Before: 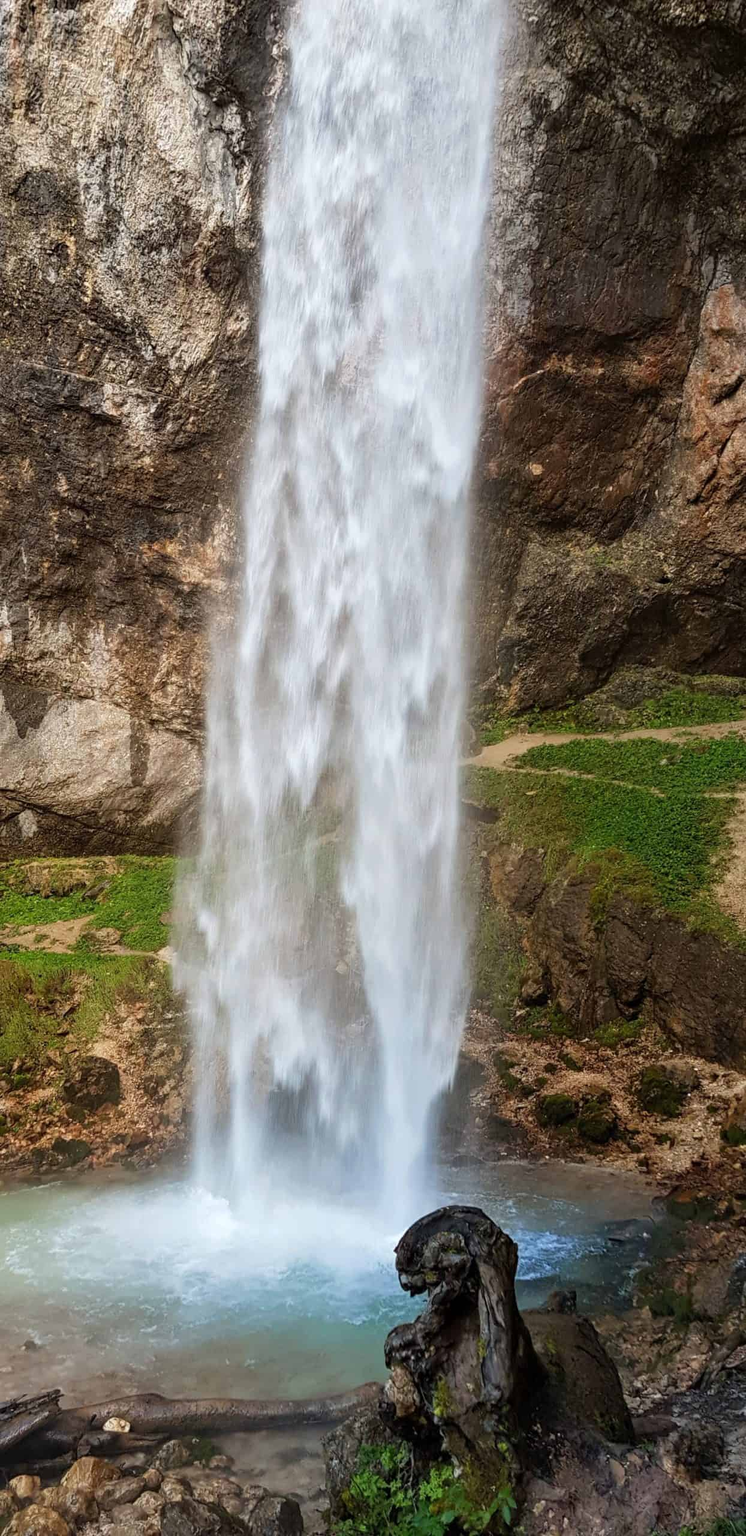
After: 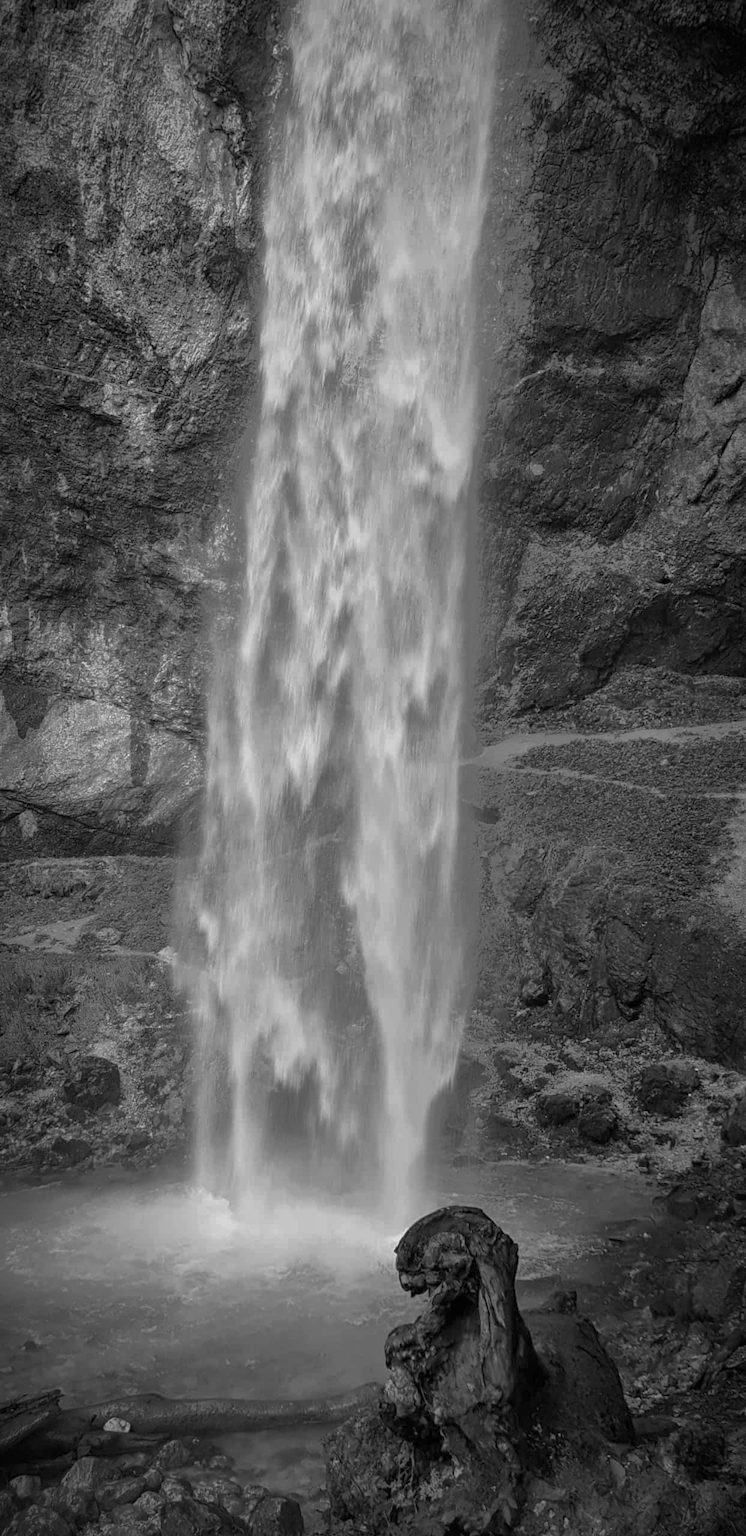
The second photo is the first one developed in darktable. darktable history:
channel mixer: red [0, 0, 0, 1.438, 0, 0, 0], green [0 ×4, 1, 0, 0], blue [0 ×5, 1, 0]
vignetting: fall-off start 67.5%, fall-off radius 67.23%, brightness -0.813, automatic ratio true
vibrance: vibrance 0%
color zones: curves: ch1 [(0, -0.014) (0.143, -0.013) (0.286, -0.013) (0.429, -0.016) (0.571, -0.019) (0.714, -0.015) (0.857, 0.002) (1, -0.014)]
exposure: compensate highlight preservation false
tone mapping: contrast compression 1.36, spatial extent 16.6 | blend: blend mode average, opacity 100%; mask: uniform (no mask)
zone system: zone [-1, 0.149, -1 ×6, 0.928, -1 ×16]
local contrast: mode bilateral grid, contrast 20, coarseness 50, detail 102%, midtone range 0.2
color correction: highlights a* -39.68, highlights b* -40, shadows a* -40, shadows b* -40, saturation -3
color contrast: green-magenta contrast 0.3, blue-yellow contrast 0.15
